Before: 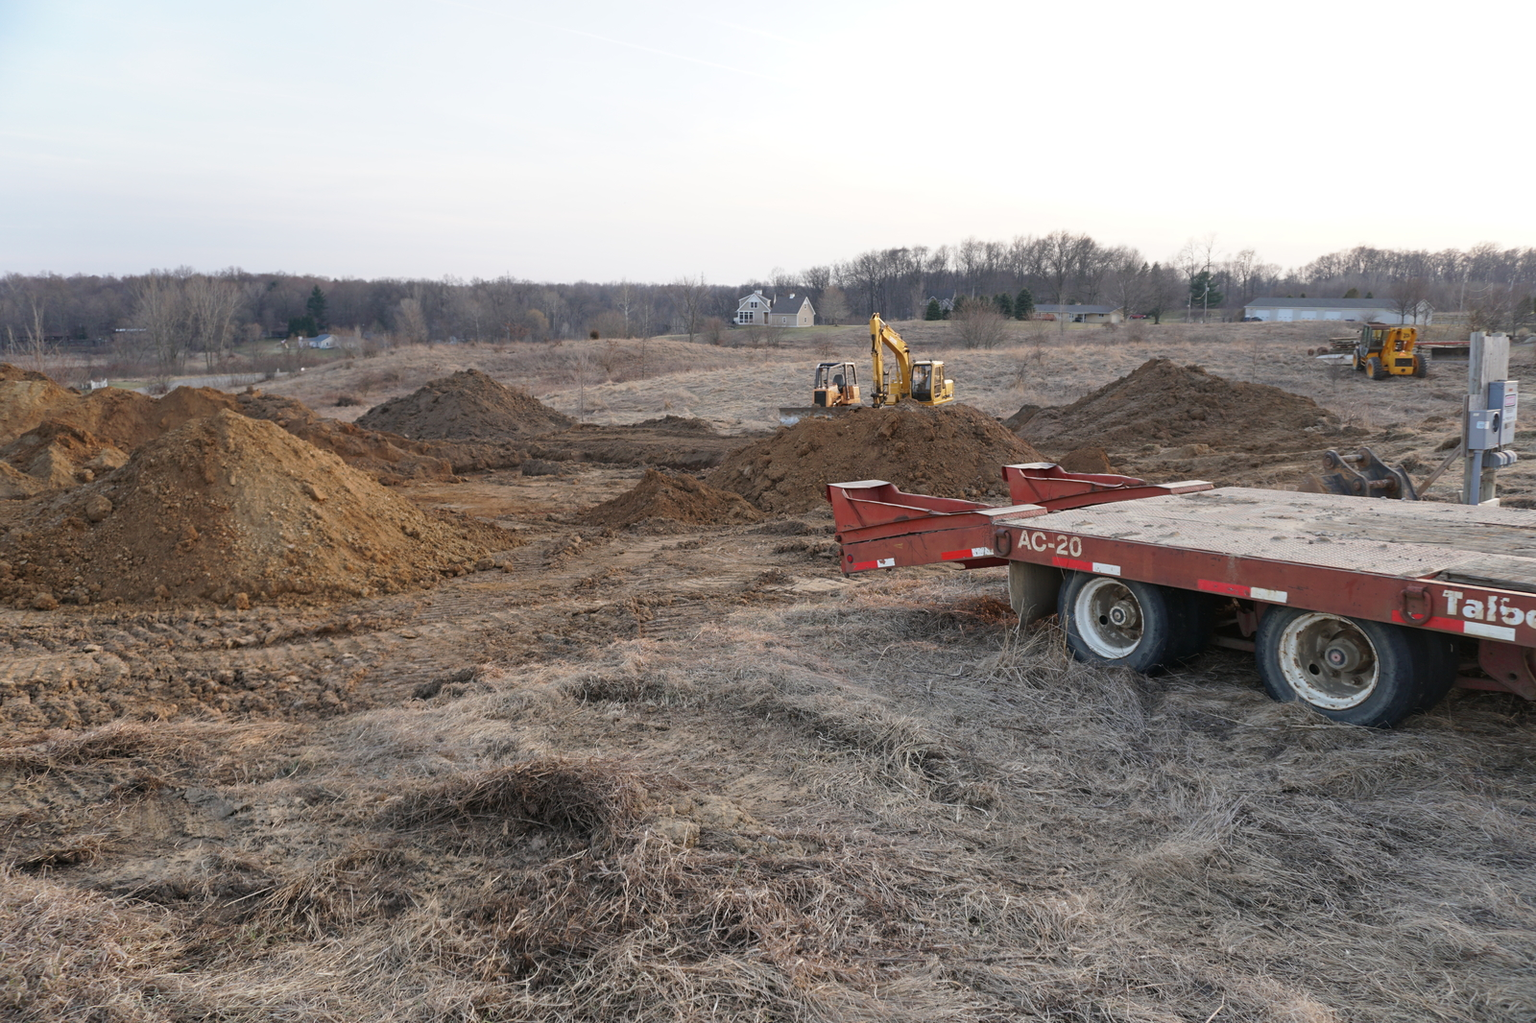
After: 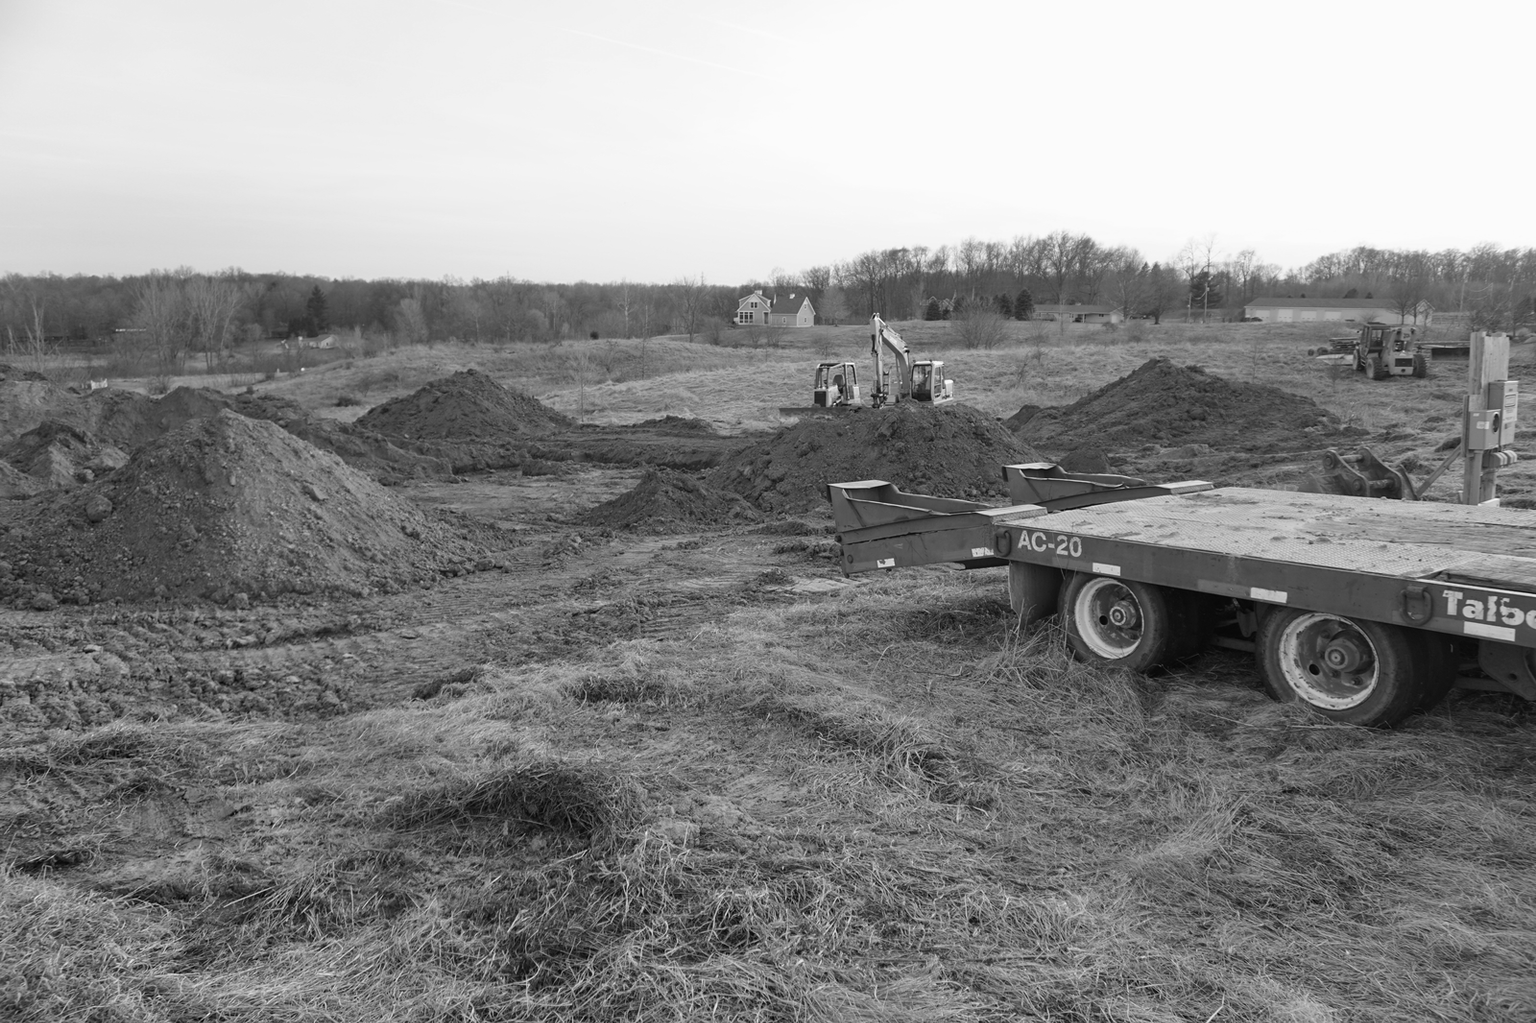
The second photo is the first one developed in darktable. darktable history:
monochrome: a -6.99, b 35.61, size 1.4
velvia: on, module defaults
